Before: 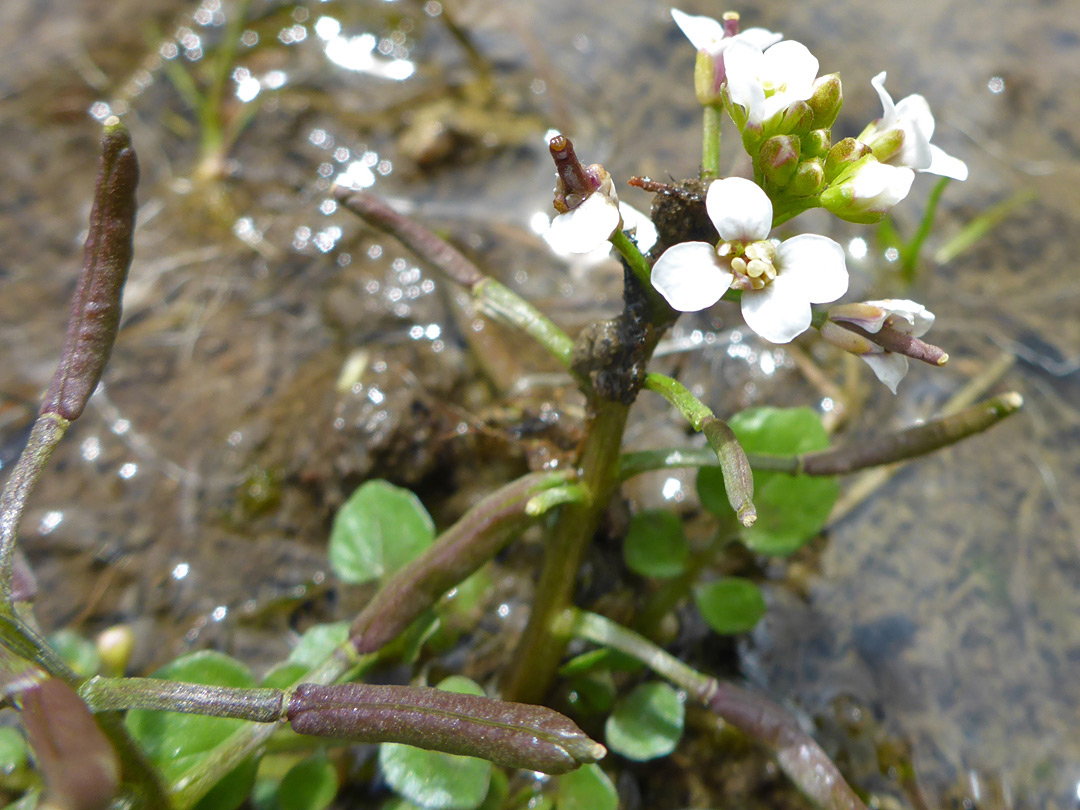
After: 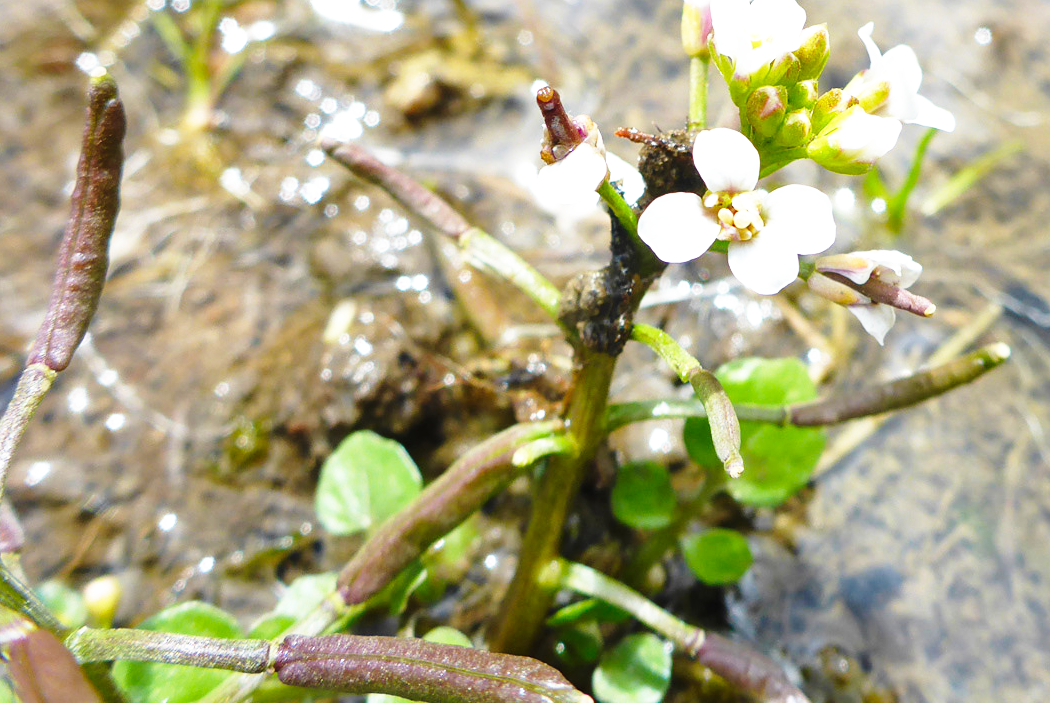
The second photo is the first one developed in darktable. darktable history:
crop: left 1.281%, top 6.139%, right 1.472%, bottom 6.966%
base curve: curves: ch0 [(0, 0) (0.026, 0.03) (0.109, 0.232) (0.351, 0.748) (0.669, 0.968) (1, 1)], preserve colors none
